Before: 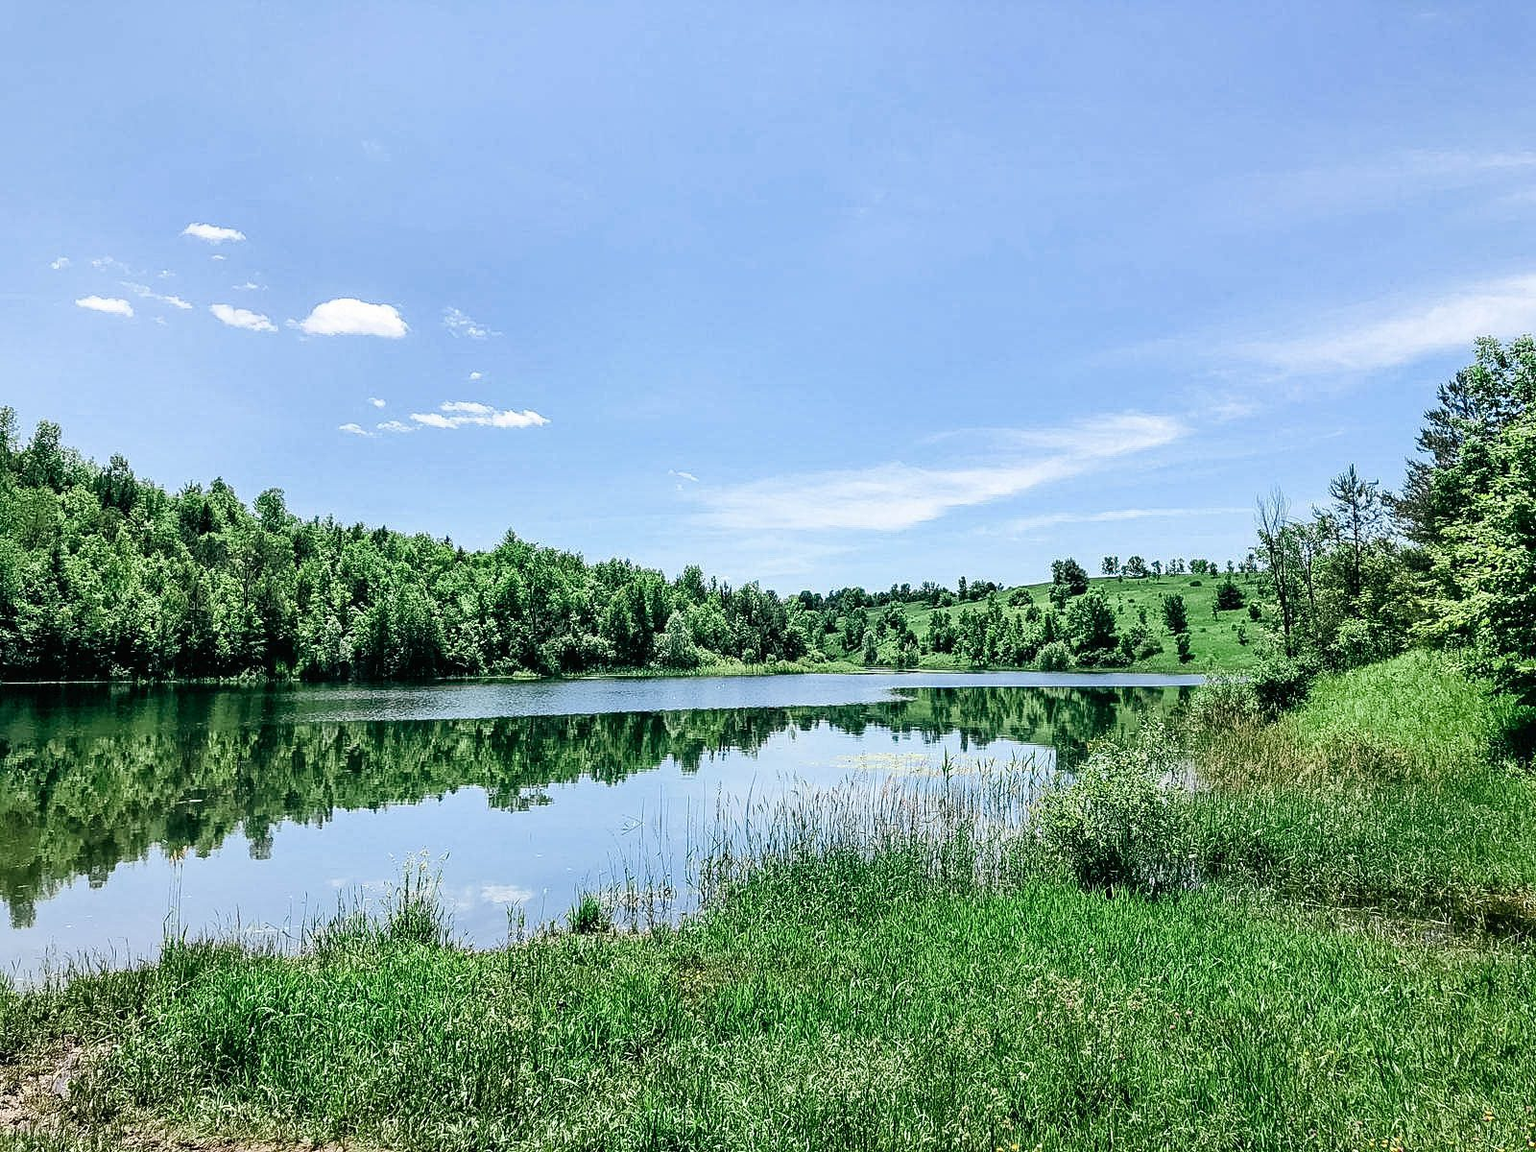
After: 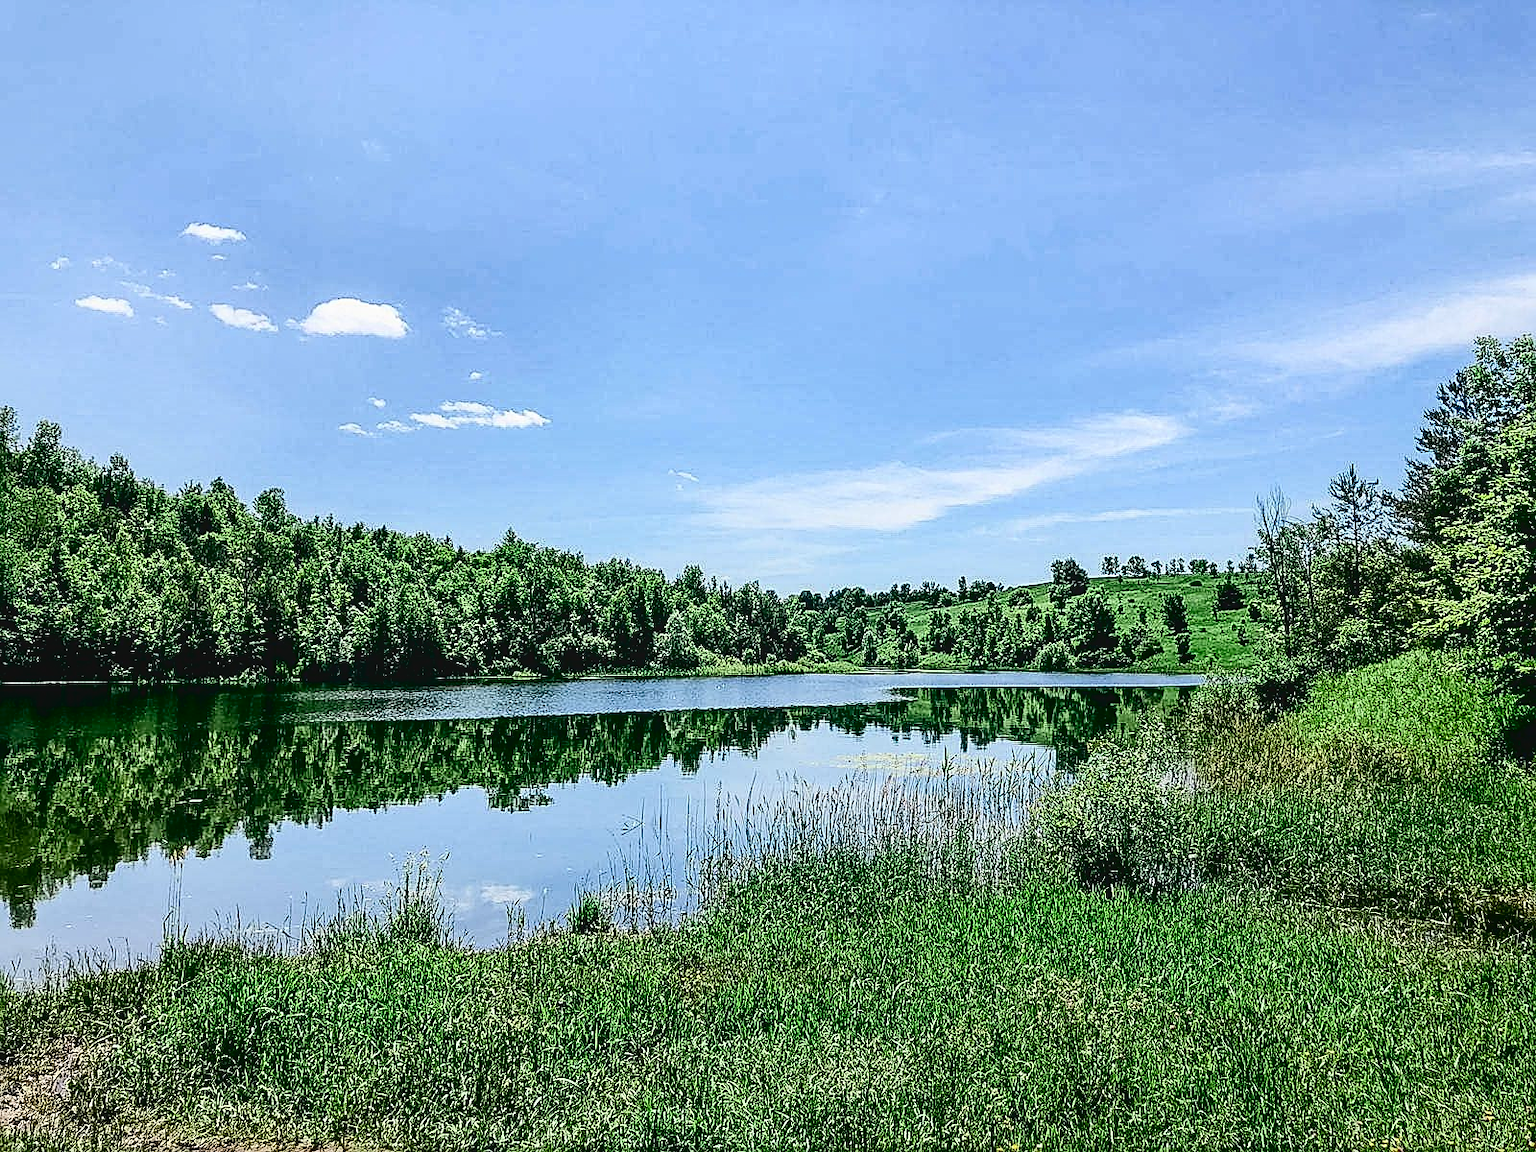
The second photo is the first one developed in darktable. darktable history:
local contrast: detail 110%
contrast brightness saturation: contrast 0.242, brightness -0.244, saturation 0.139
sharpen: on, module defaults
